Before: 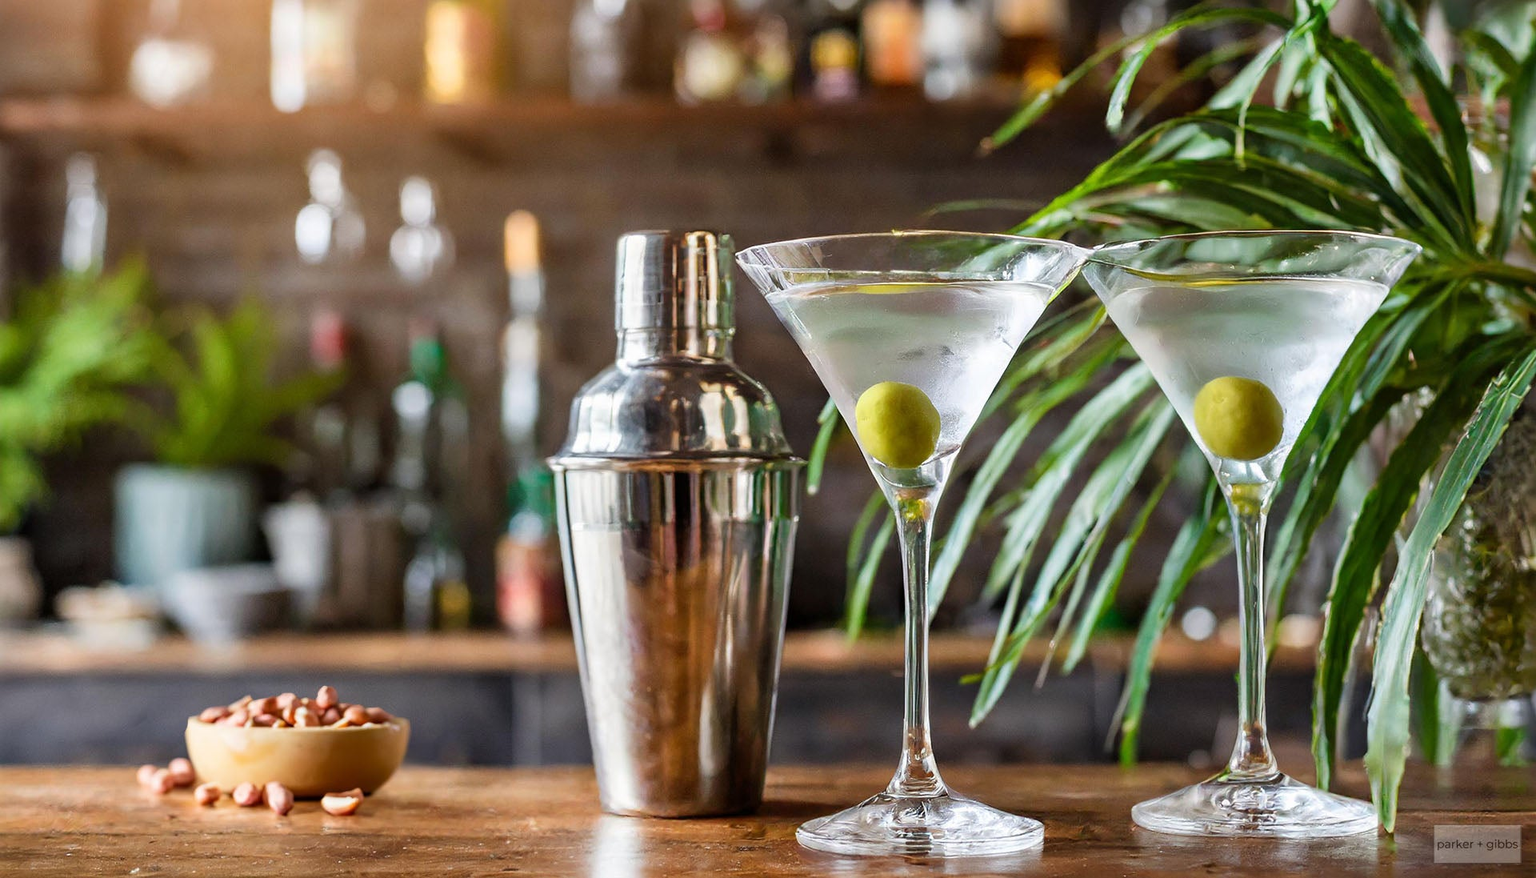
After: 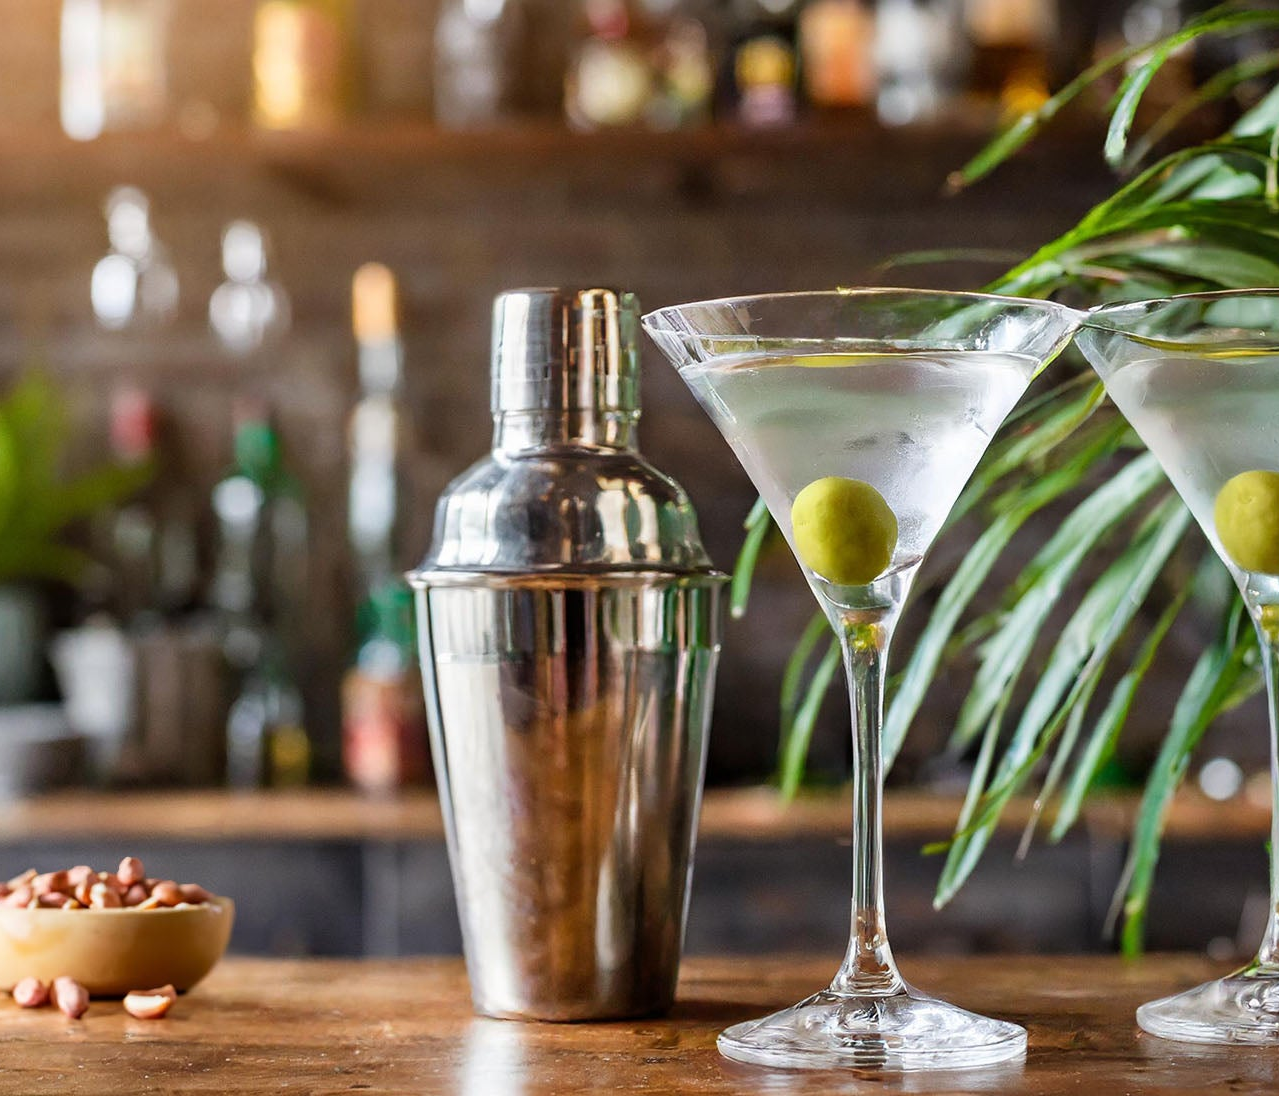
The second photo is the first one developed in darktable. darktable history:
crop and rotate: left 14.496%, right 18.881%
